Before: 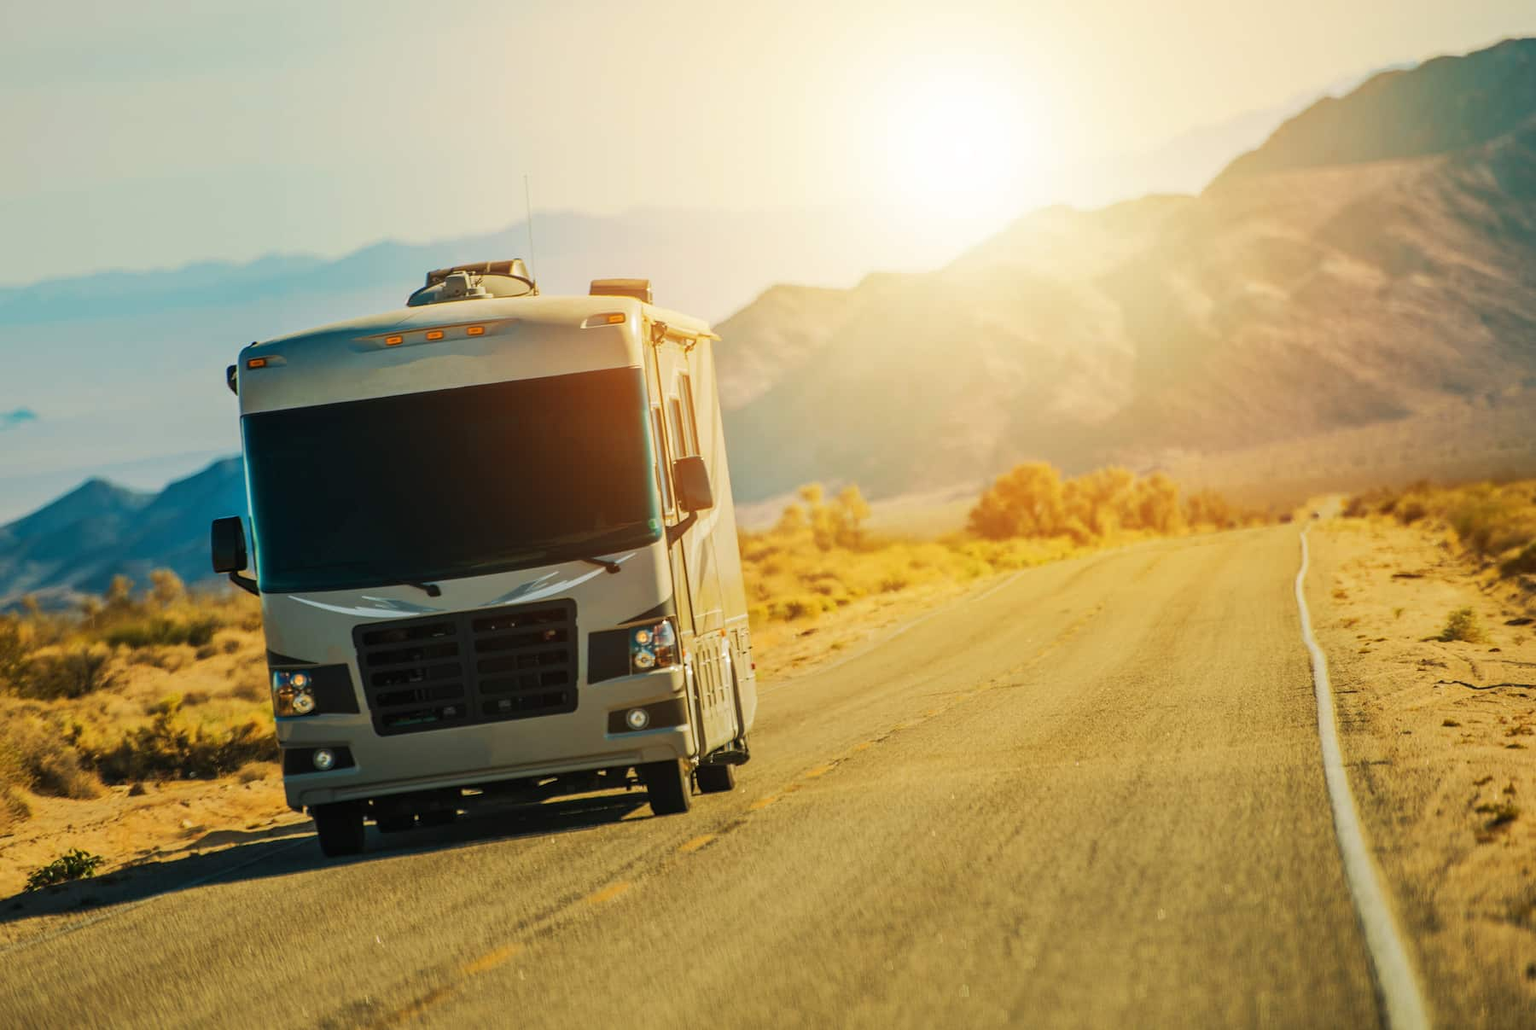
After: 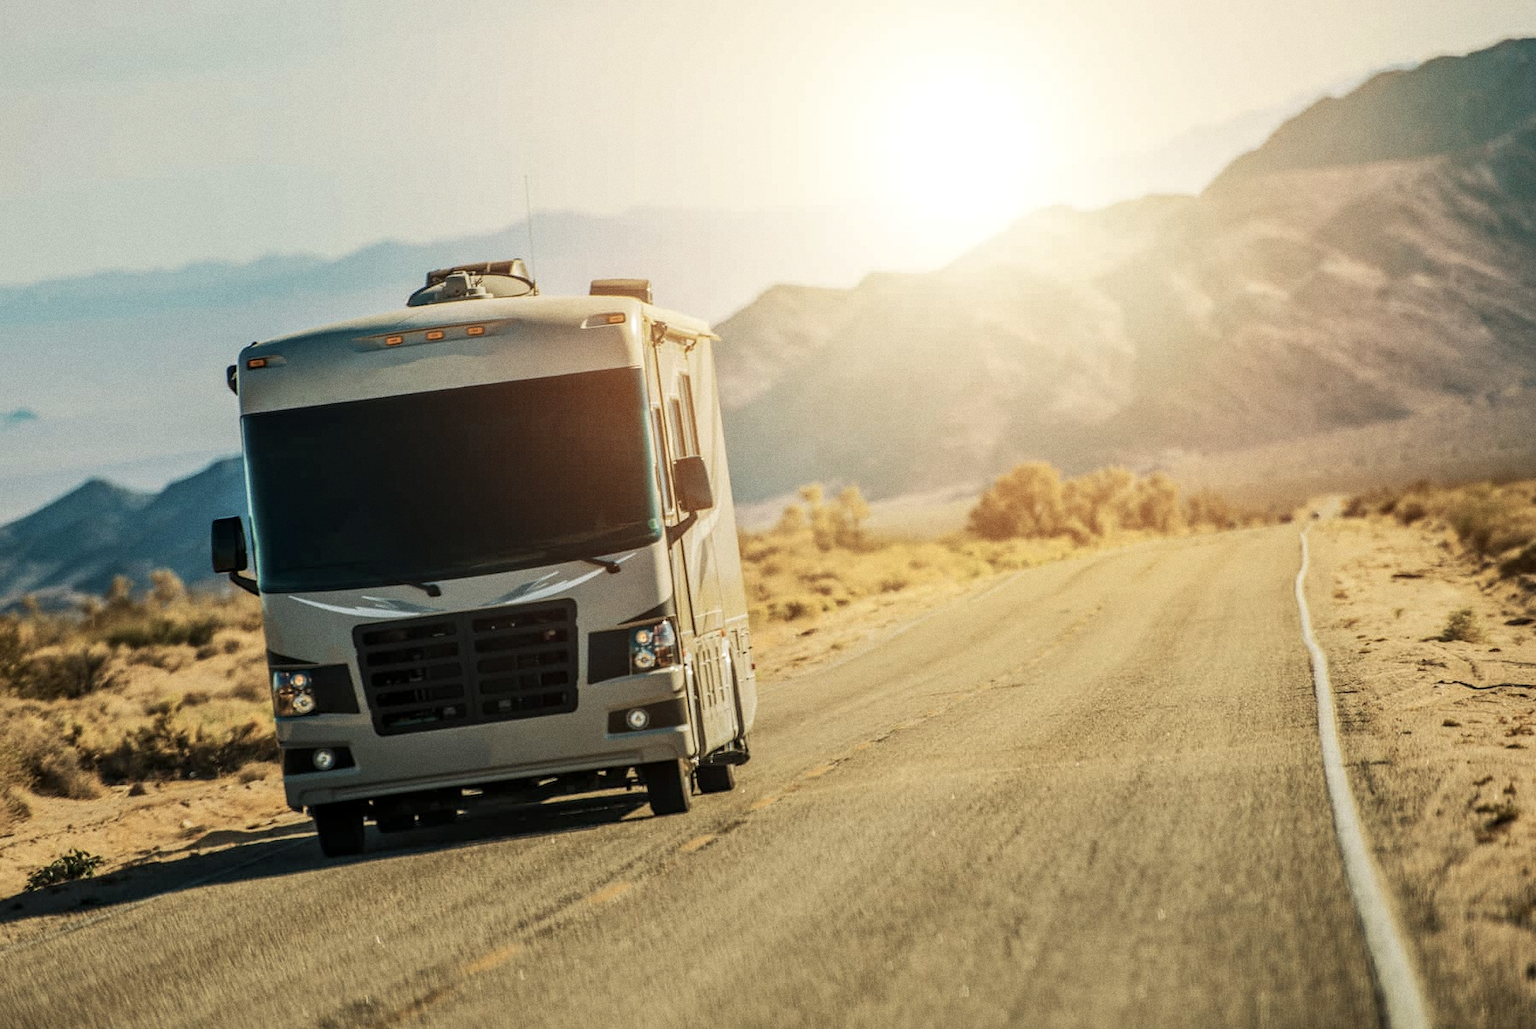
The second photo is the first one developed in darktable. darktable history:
grain: on, module defaults
contrast brightness saturation: contrast 0.1, saturation -0.36
local contrast: on, module defaults
